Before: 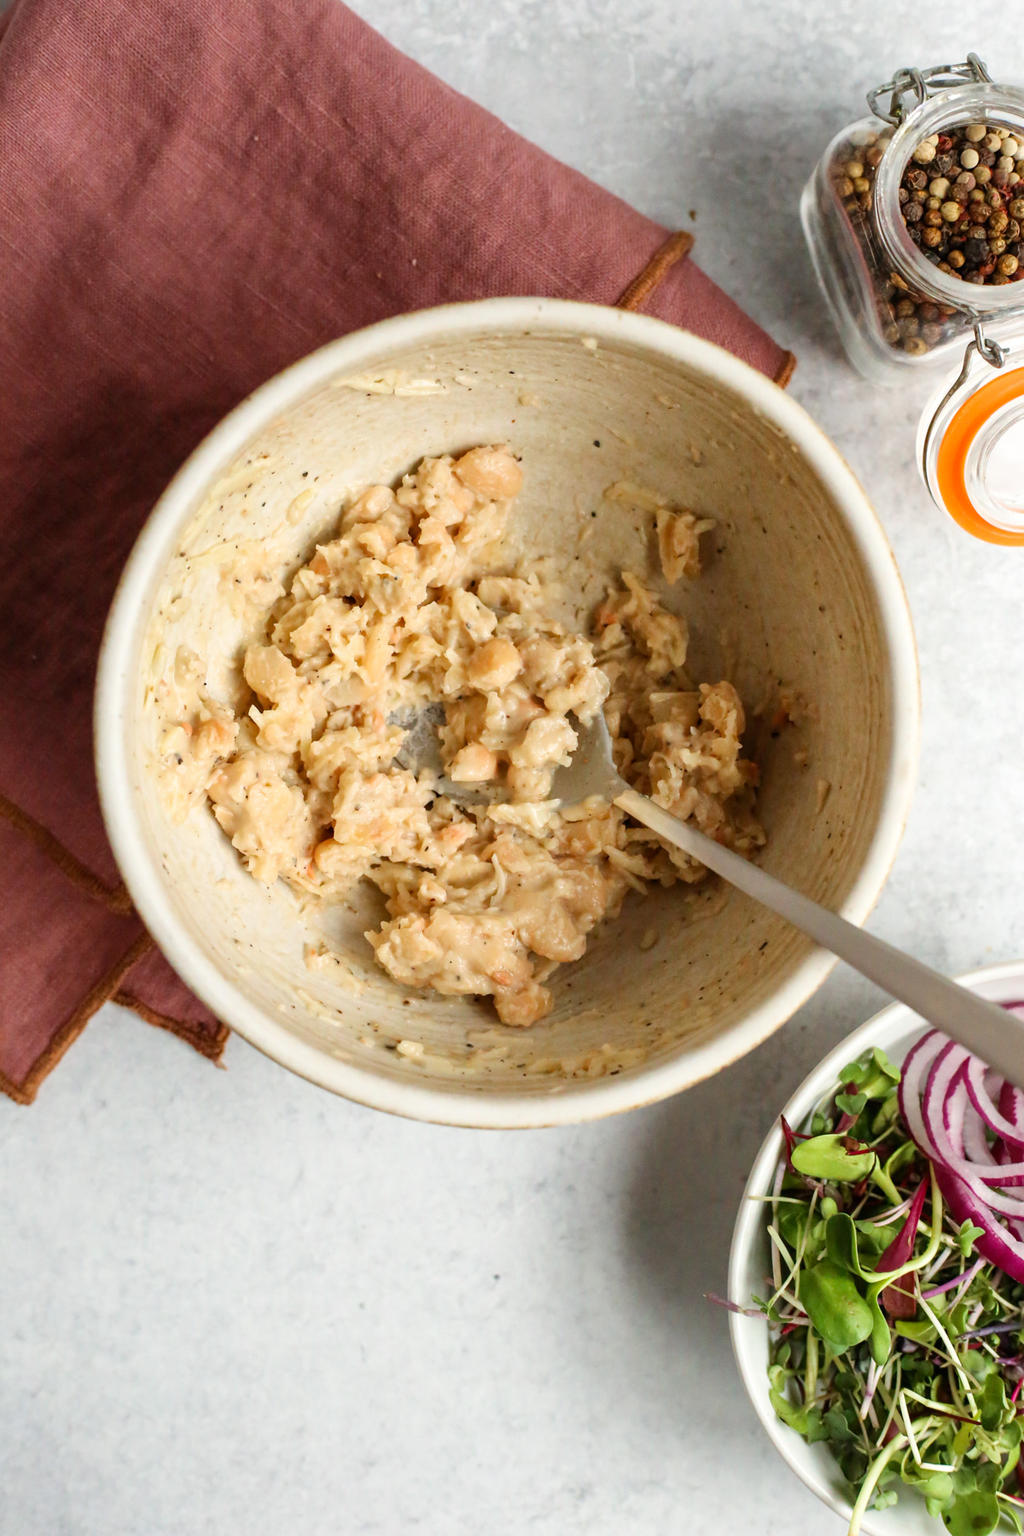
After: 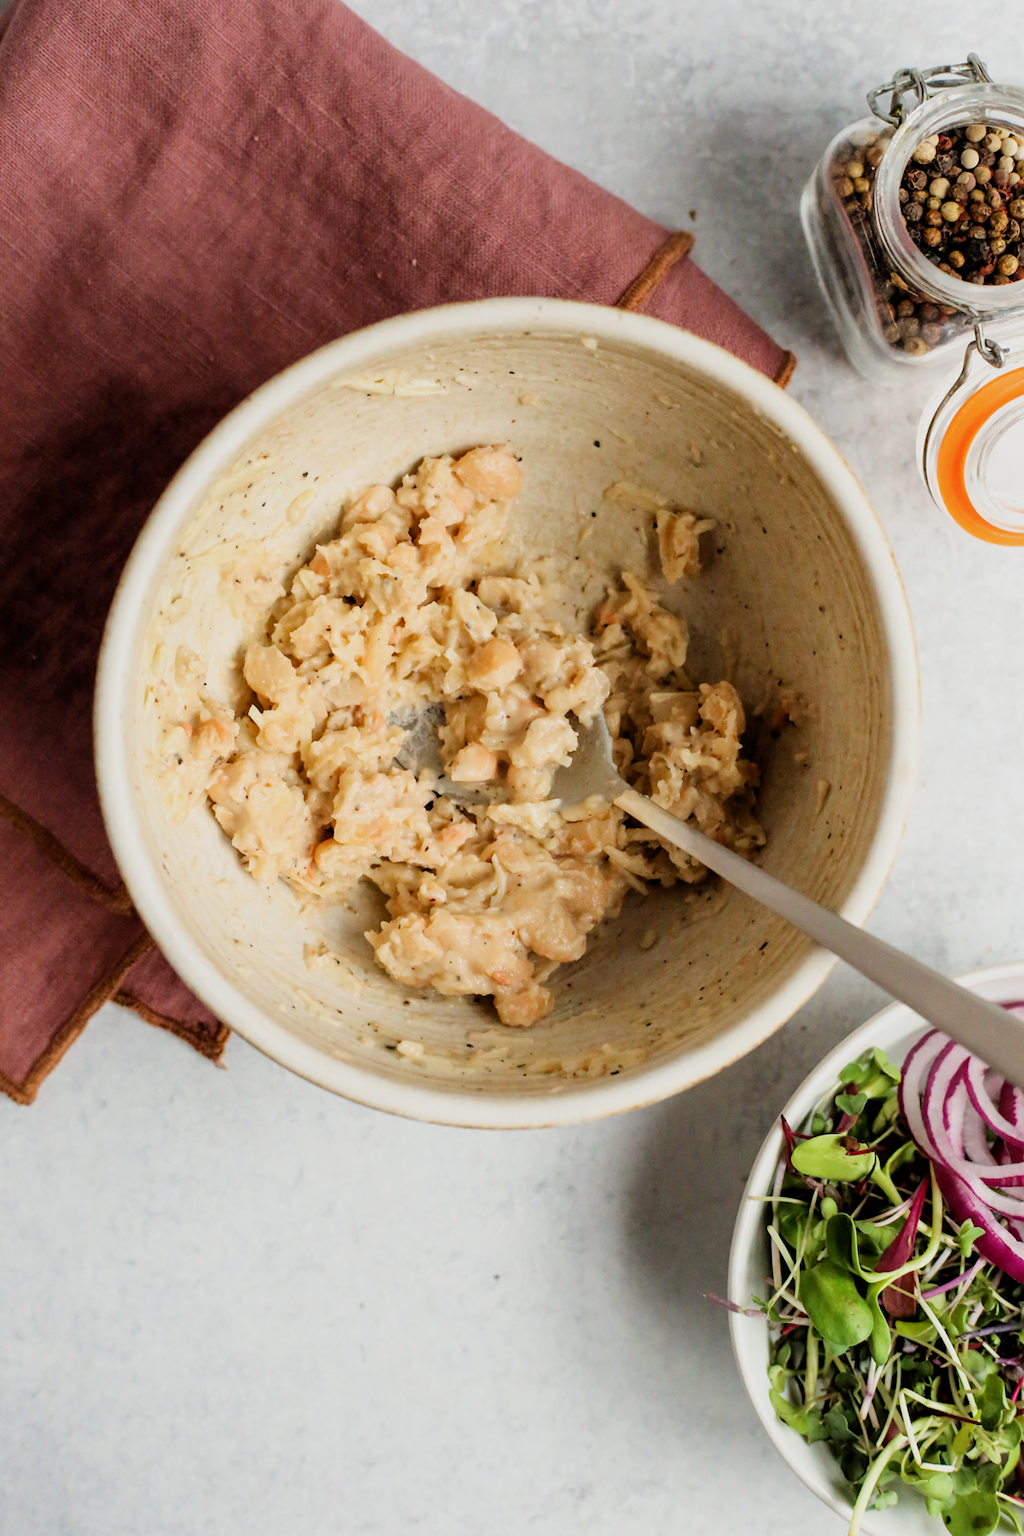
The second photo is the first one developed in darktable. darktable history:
filmic rgb: black relative exposure -7.99 EV, white relative exposure 4.02 EV, threshold 3.01 EV, hardness 4.18, latitude 50.23%, contrast 1.1, enable highlight reconstruction true
